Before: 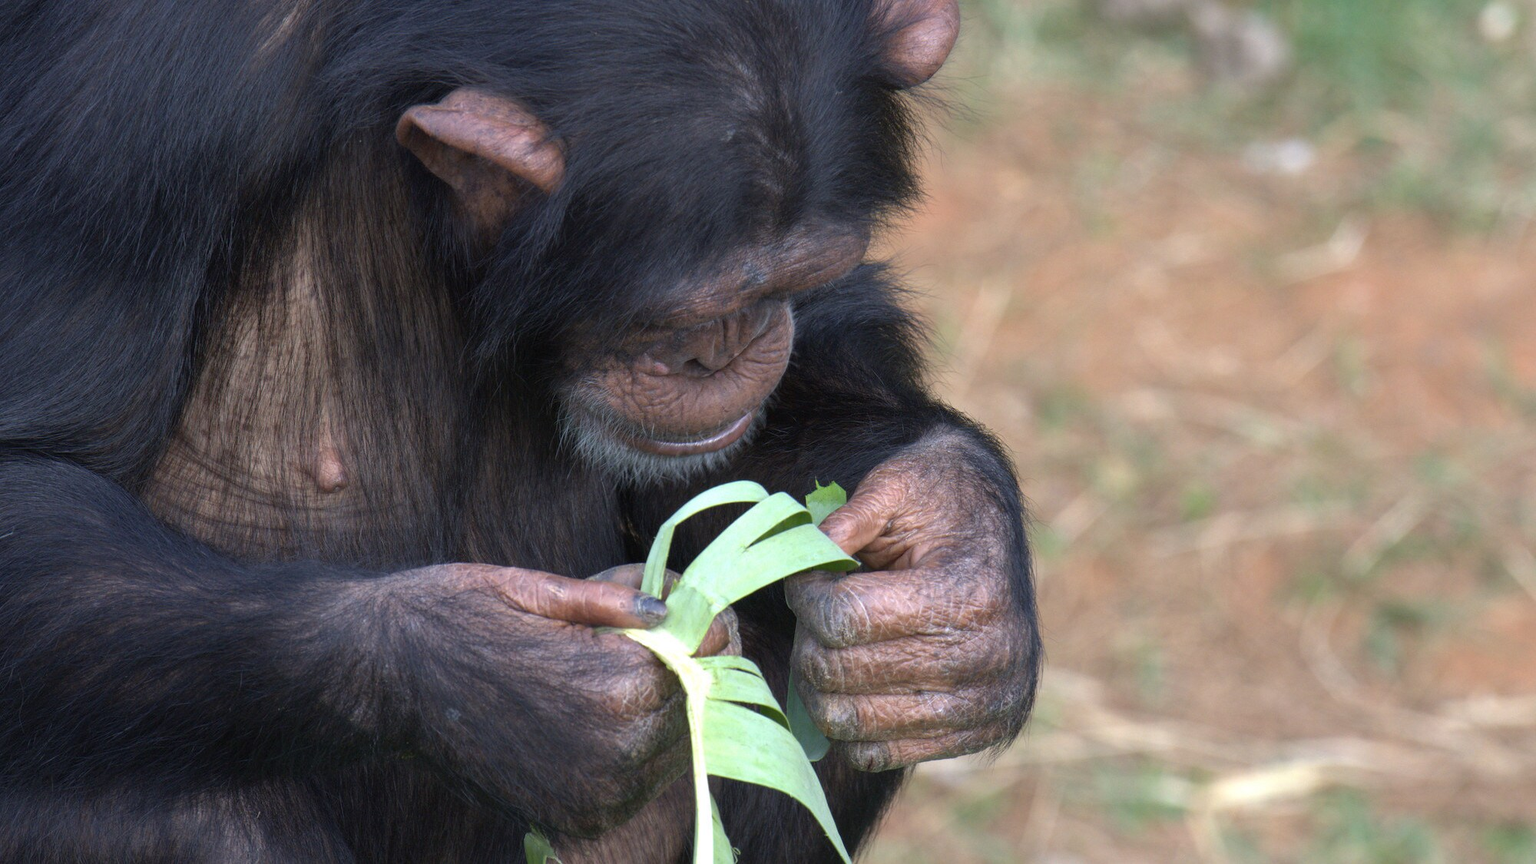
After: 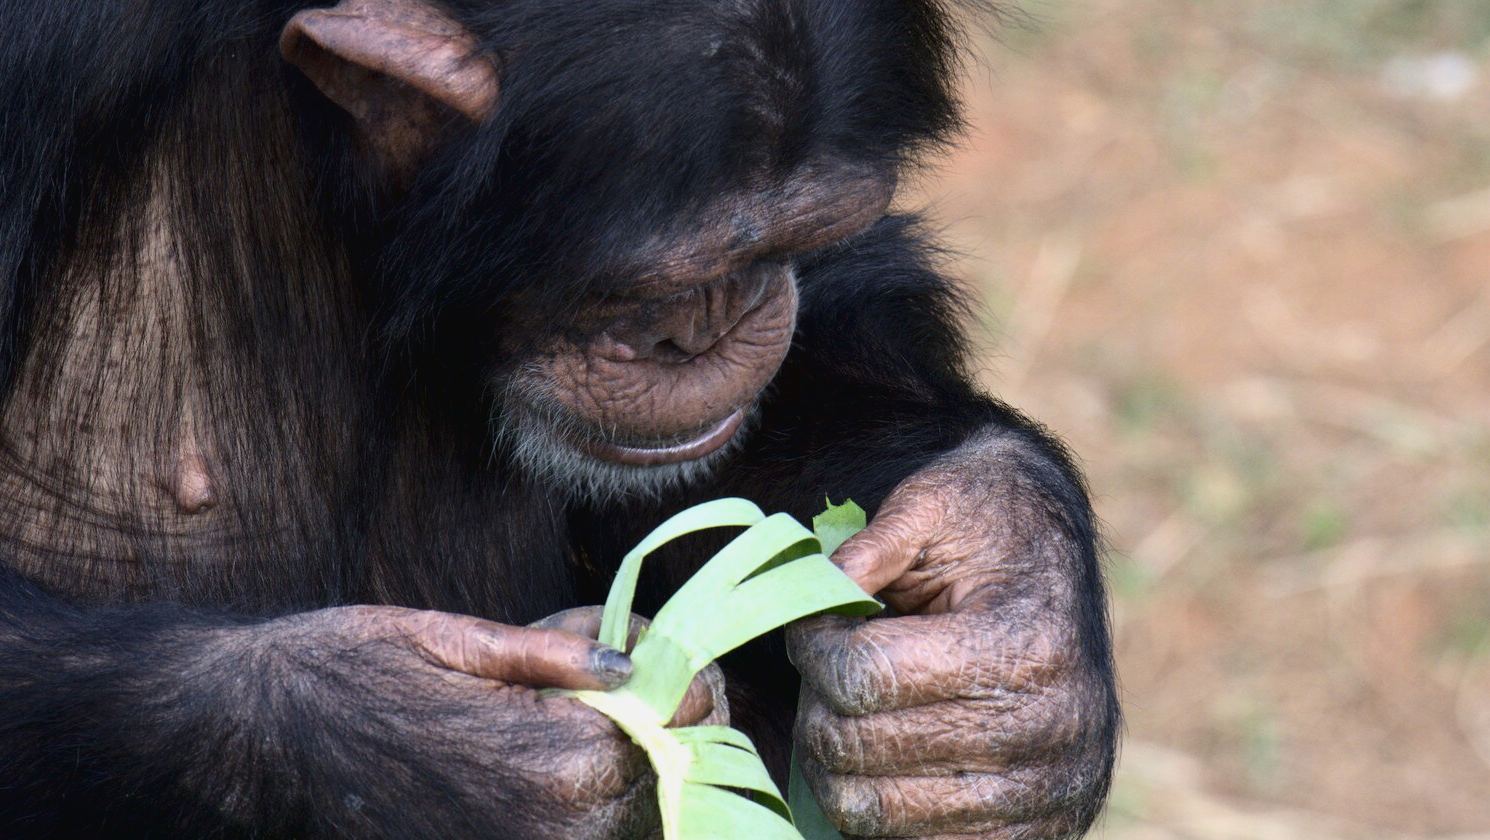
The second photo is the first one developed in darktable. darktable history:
tone curve: curves: ch0 [(0, 0) (0.003, 0.025) (0.011, 0.025) (0.025, 0.025) (0.044, 0.026) (0.069, 0.033) (0.1, 0.053) (0.136, 0.078) (0.177, 0.108) (0.224, 0.153) (0.277, 0.213) (0.335, 0.286) (0.399, 0.372) (0.468, 0.467) (0.543, 0.565) (0.623, 0.675) (0.709, 0.775) (0.801, 0.863) (0.898, 0.936) (1, 1)], color space Lab, independent channels, preserve colors none
filmic rgb: black relative exposure -11.37 EV, white relative exposure 3.24 EV, hardness 6.81
crop and rotate: left 11.831%, top 11.445%, right 13.649%, bottom 13.8%
